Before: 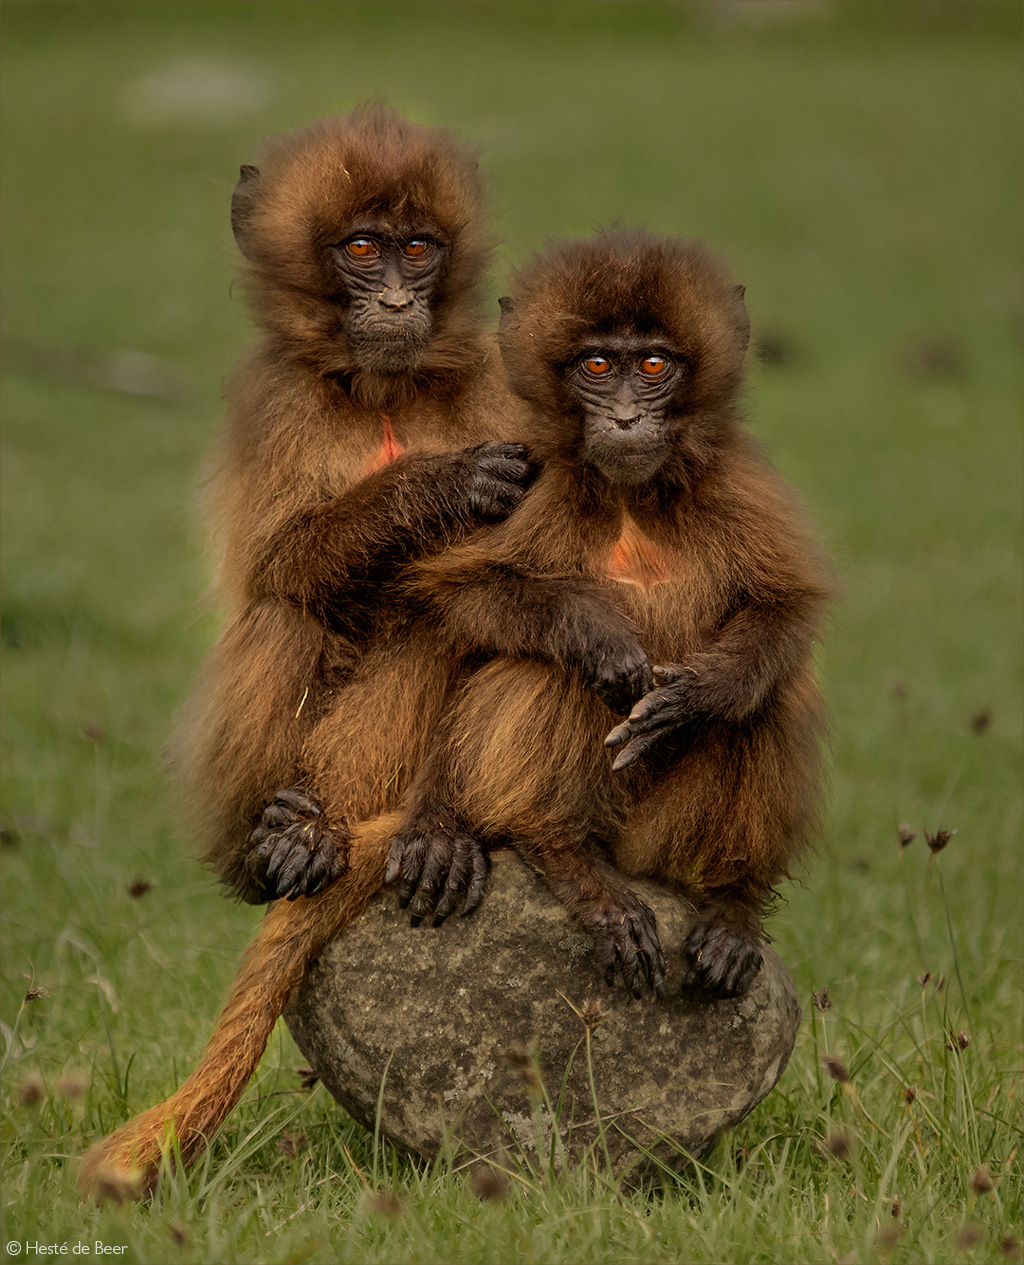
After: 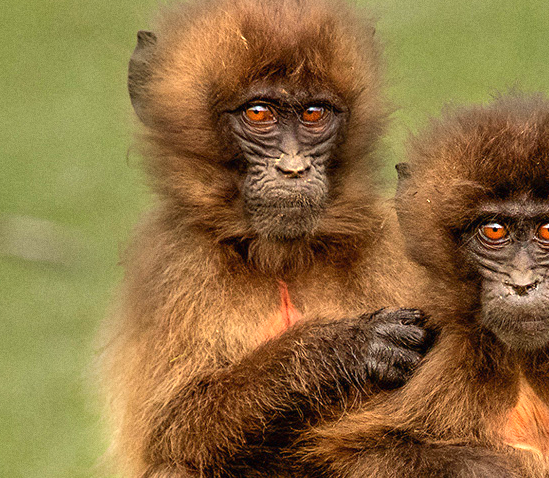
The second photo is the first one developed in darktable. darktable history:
crop: left 10.121%, top 10.631%, right 36.218%, bottom 51.526%
grain: coarseness 0.09 ISO
exposure: black level correction 0, exposure 1.2 EV, compensate exposure bias true, compensate highlight preservation false
